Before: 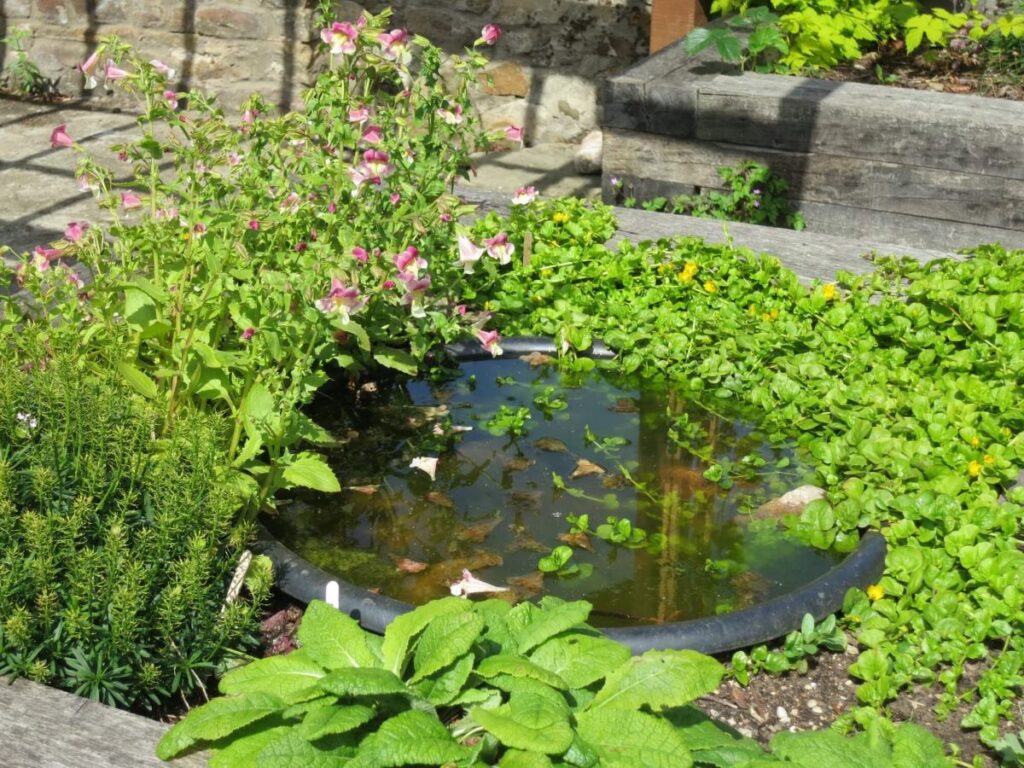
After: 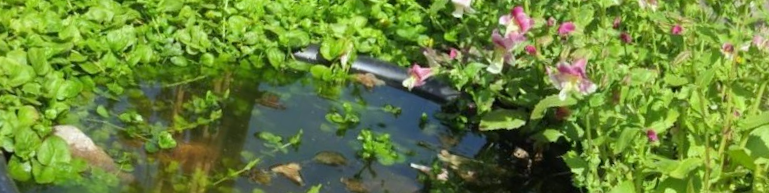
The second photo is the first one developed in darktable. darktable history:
crop and rotate: angle 16.12°, top 30.835%, bottom 35.653%
white balance: red 0.982, blue 1.018
